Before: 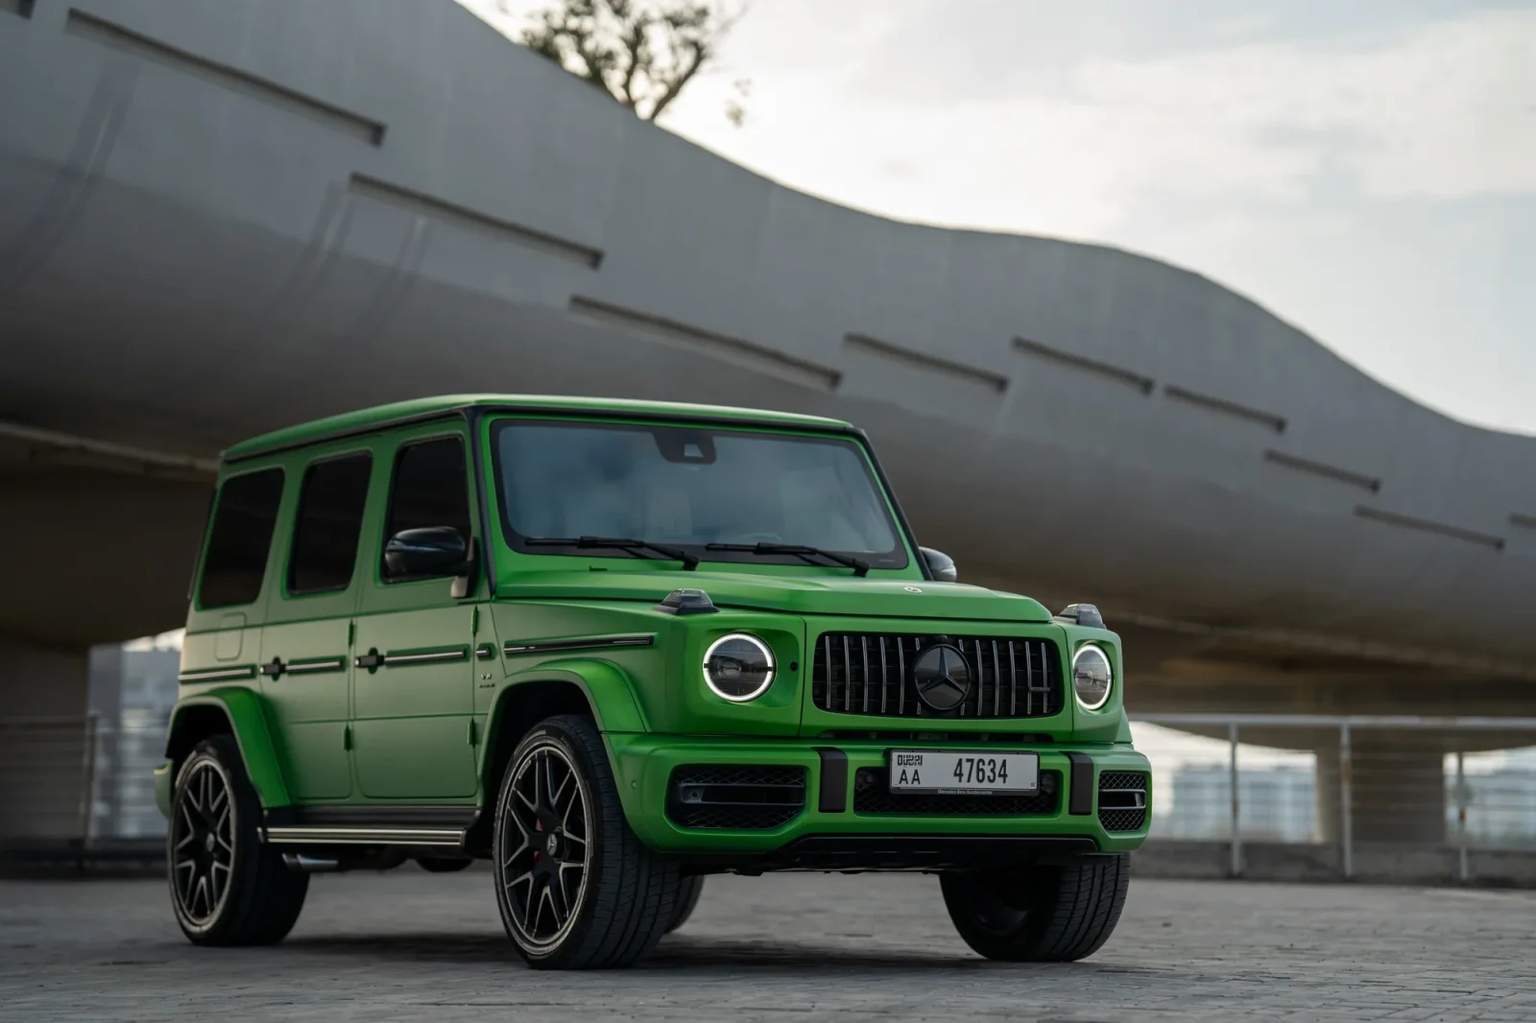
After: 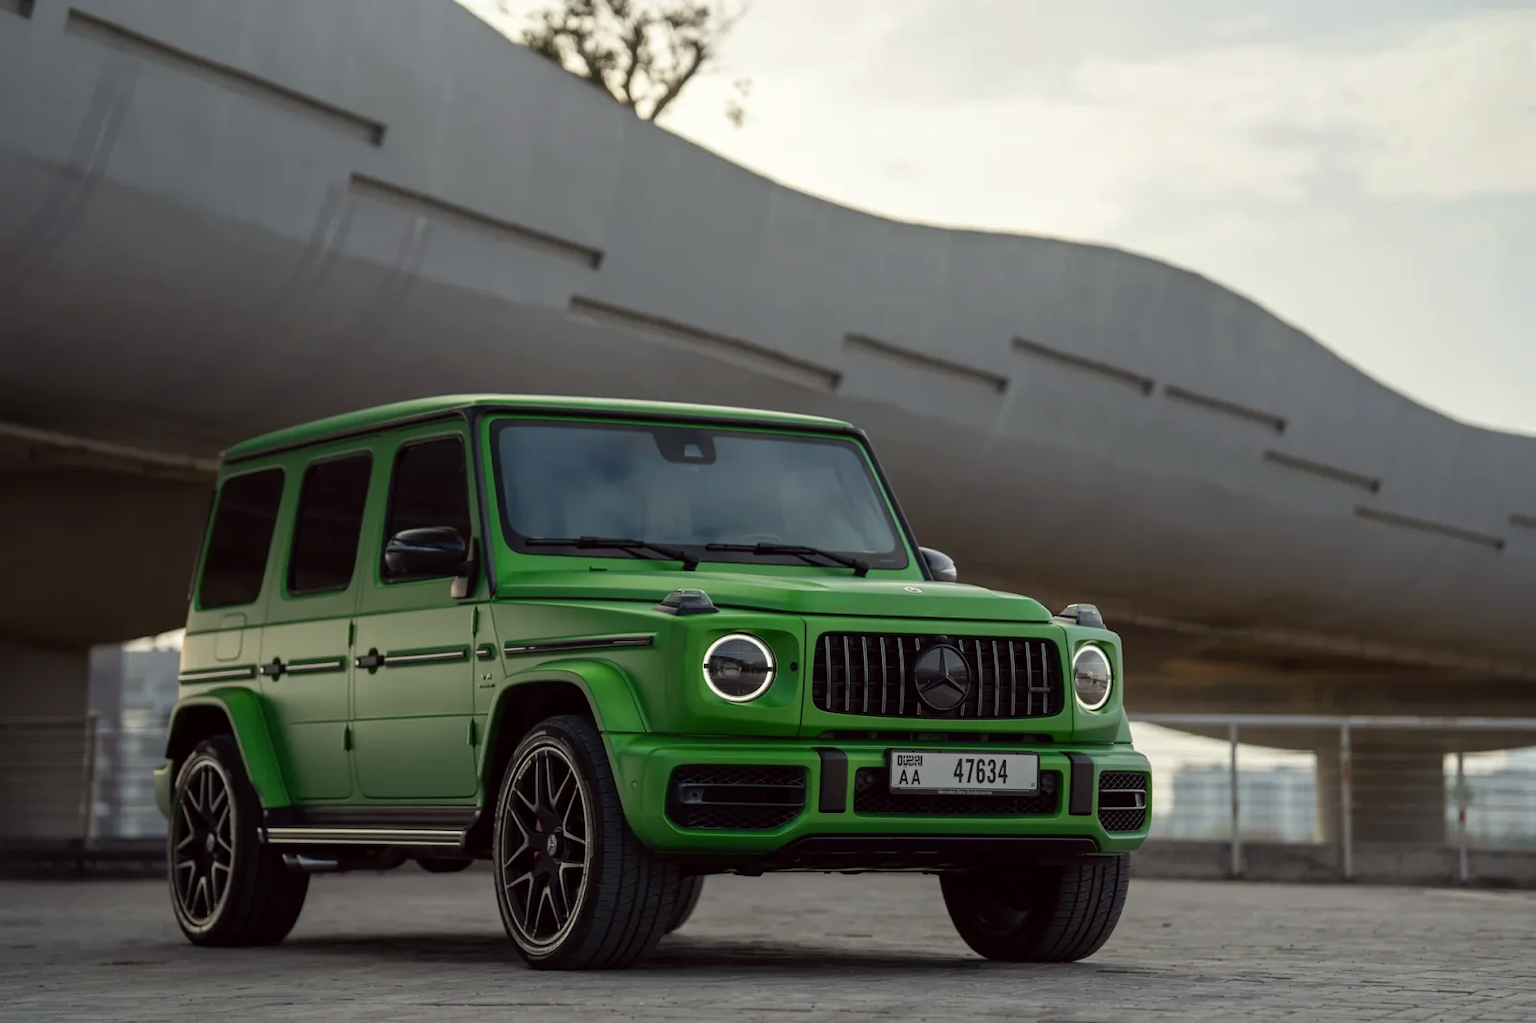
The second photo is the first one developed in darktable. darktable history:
color correction: highlights a* -1.07, highlights b* 4.58, shadows a* 3.65
